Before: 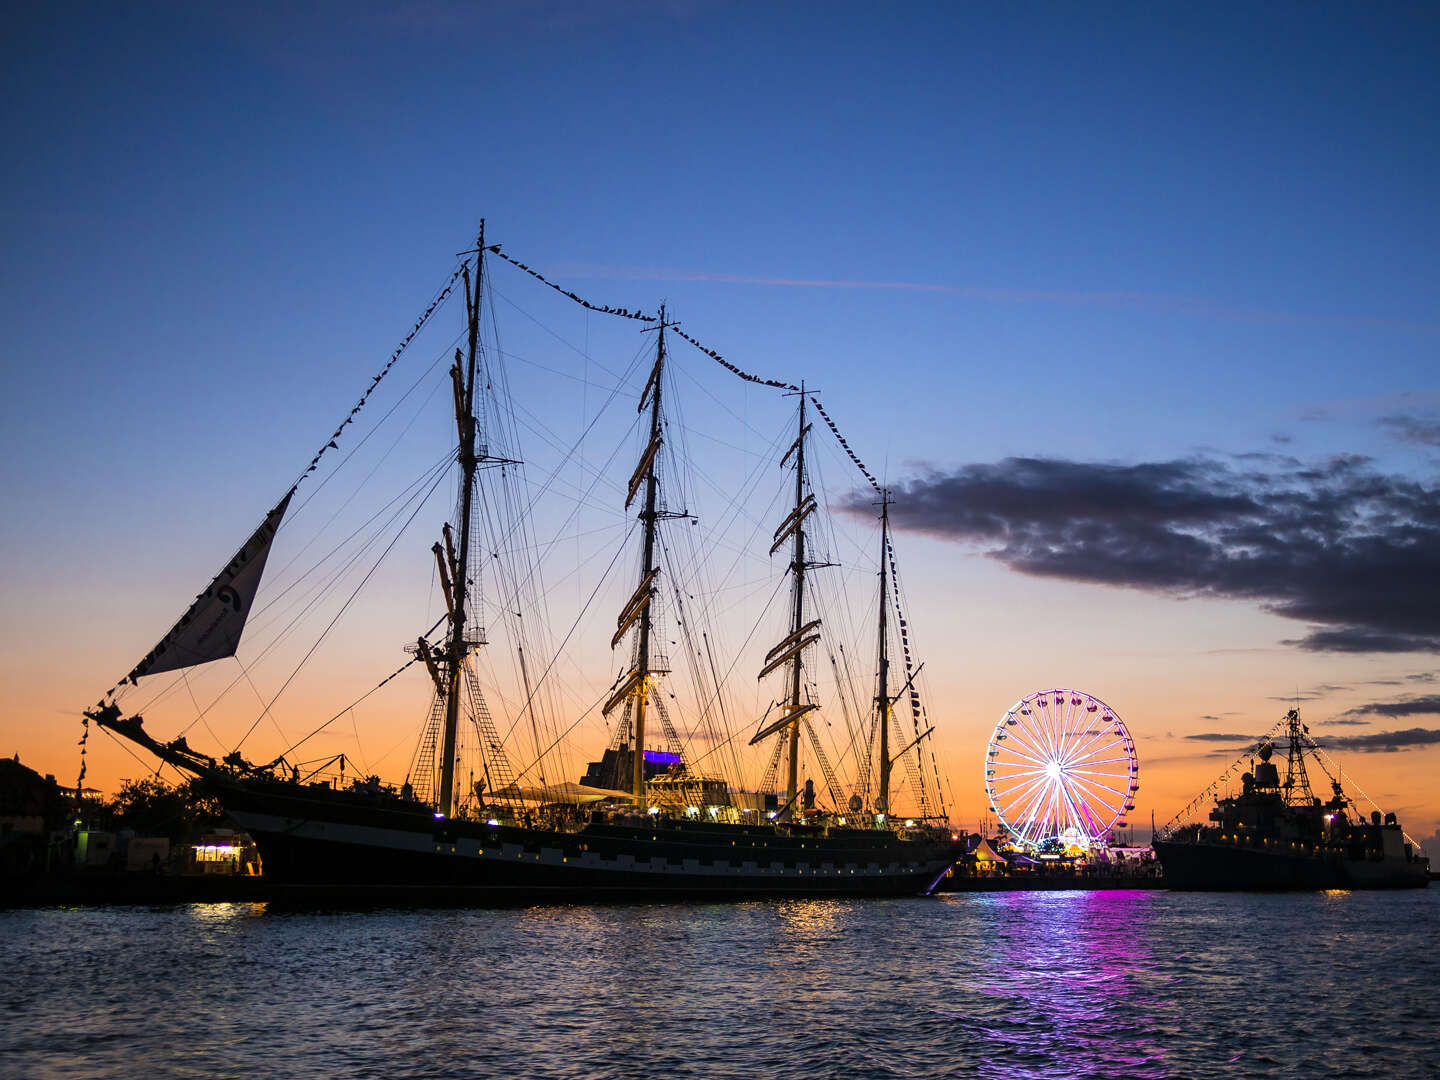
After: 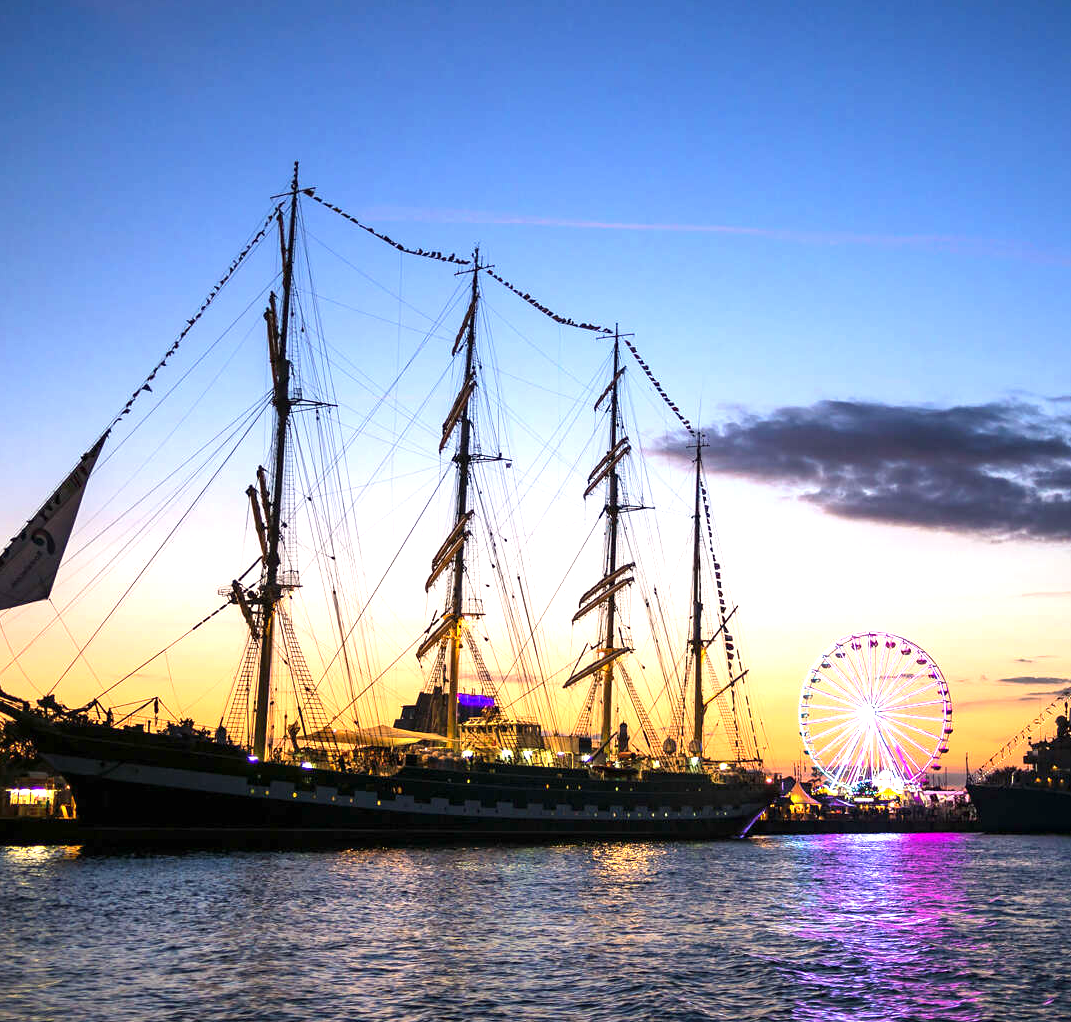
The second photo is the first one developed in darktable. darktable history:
crop and rotate: left 12.931%, top 5.356%, right 12.628%
exposure: exposure 1.001 EV, compensate highlight preservation false
